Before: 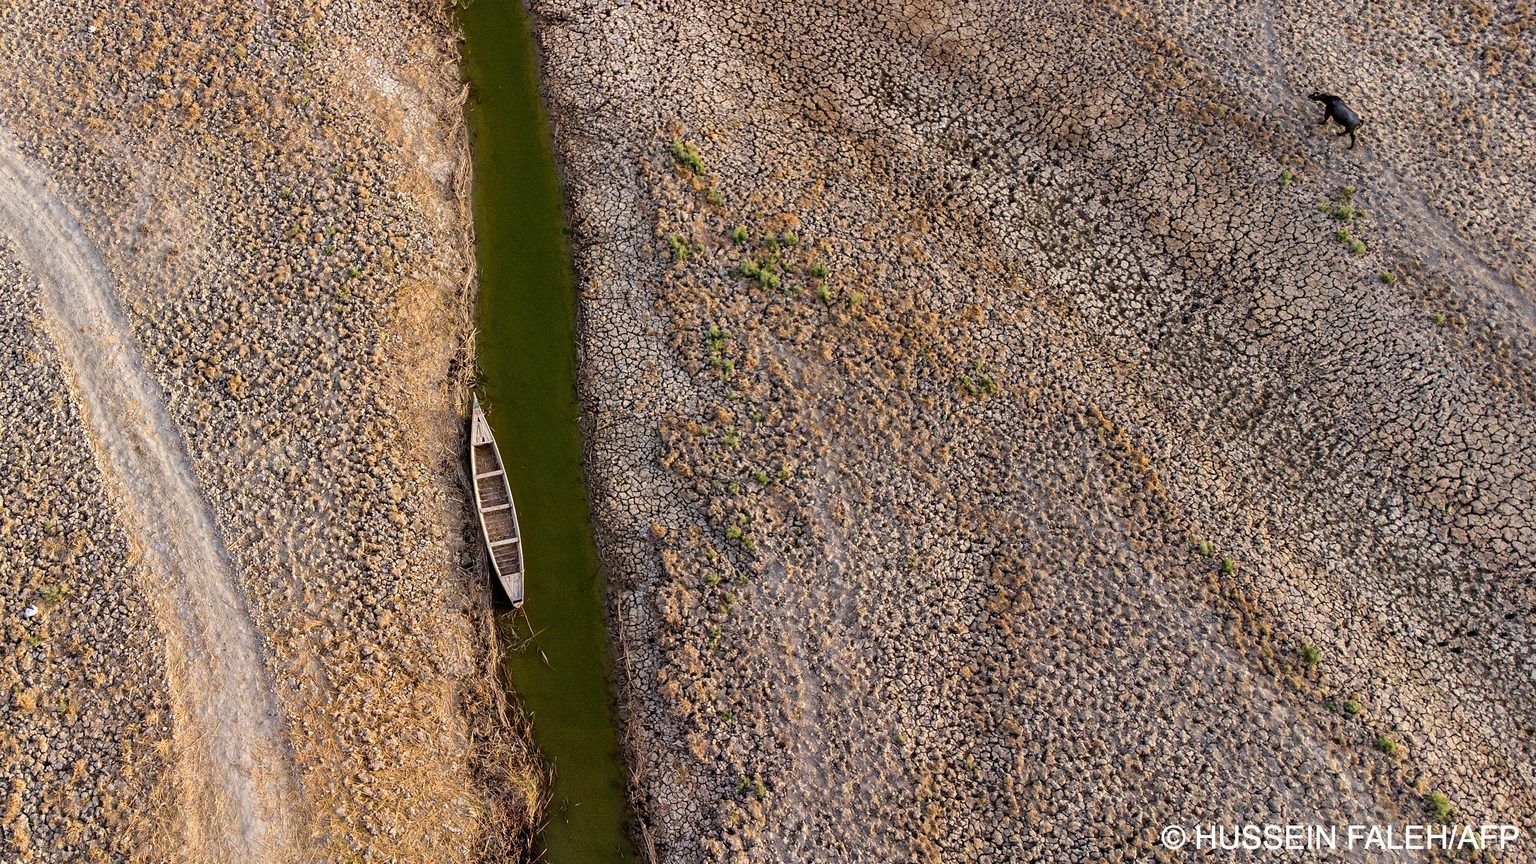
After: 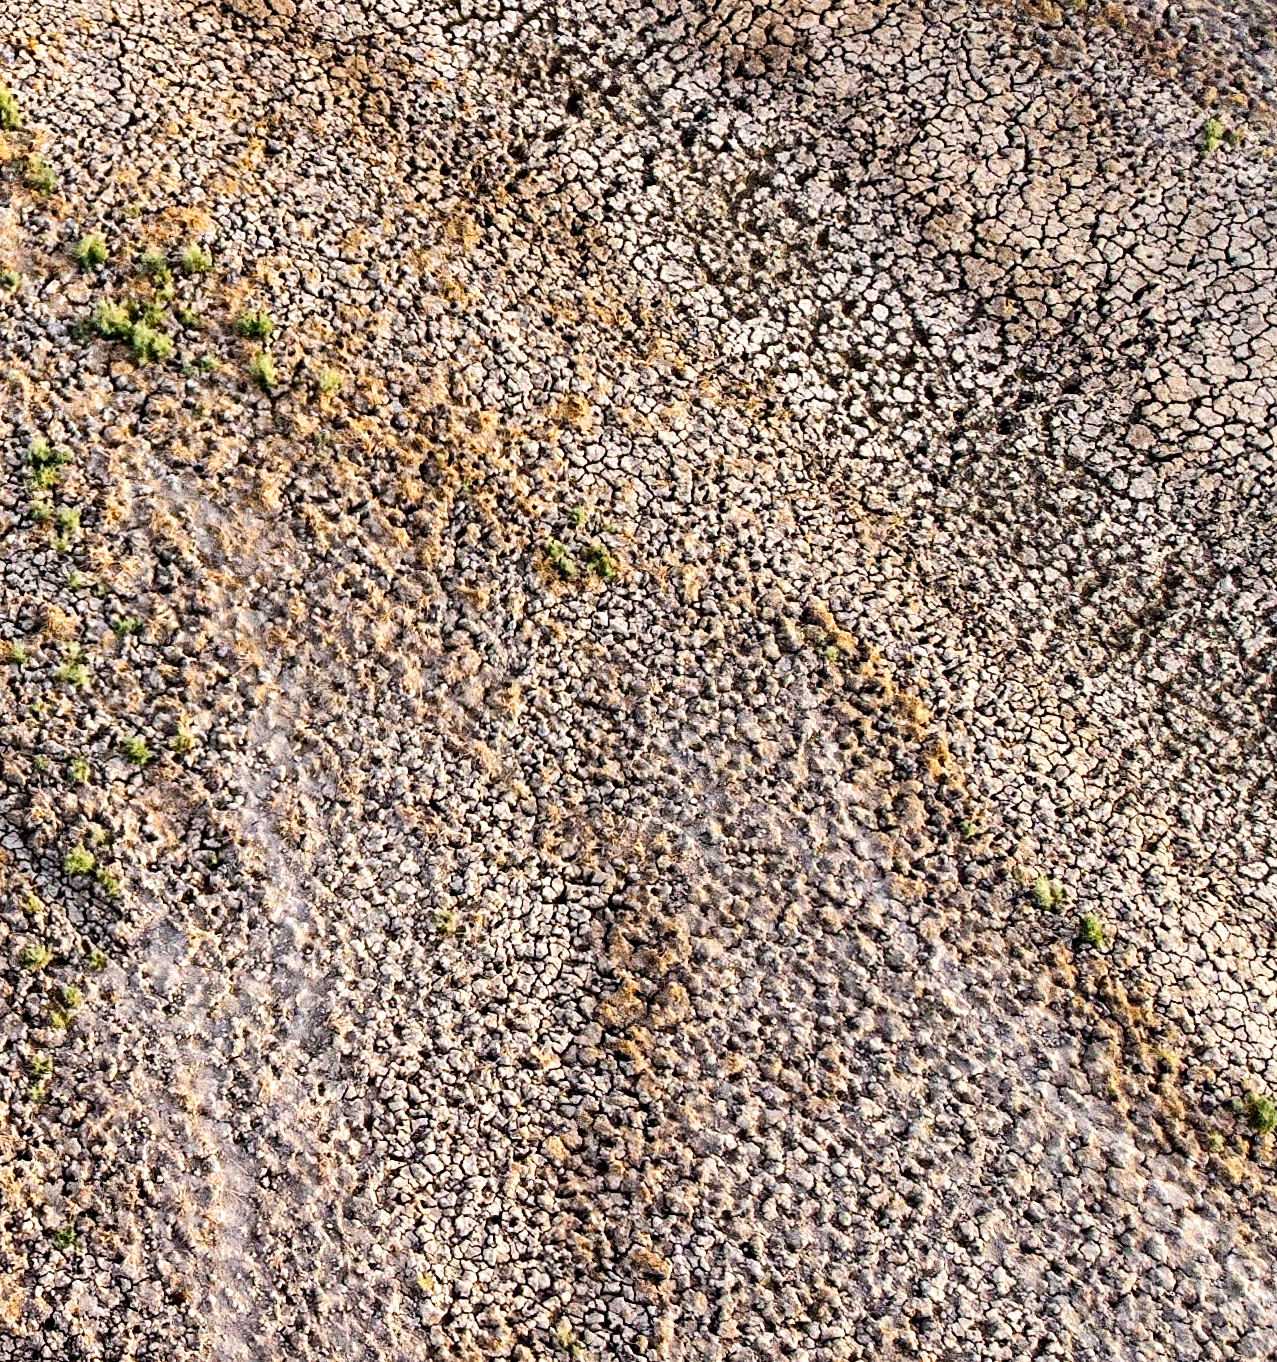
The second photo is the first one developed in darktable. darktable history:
tone curve: curves: ch0 [(0, 0) (0.051, 0.027) (0.096, 0.071) (0.219, 0.248) (0.428, 0.52) (0.596, 0.713) (0.727, 0.823) (0.859, 0.924) (1, 1)]; ch1 [(0, 0) (0.1, 0.038) (0.318, 0.221) (0.413, 0.325) (0.454, 0.41) (0.493, 0.478) (0.503, 0.501) (0.516, 0.515) (0.548, 0.575) (0.561, 0.596) (0.594, 0.647) (0.666, 0.701) (1, 1)]; ch2 [(0, 0) (0.453, 0.44) (0.479, 0.476) (0.504, 0.5) (0.52, 0.526) (0.557, 0.585) (0.583, 0.608) (0.824, 0.815) (1, 1)], preserve colors none
tone equalizer: -8 EV -0.745 EV, -7 EV -0.685 EV, -6 EV -0.605 EV, -5 EV -0.405 EV, -3 EV 0.378 EV, -2 EV 0.6 EV, -1 EV 0.687 EV, +0 EV 0.745 EV, edges refinement/feathering 500, mask exposure compensation -1.57 EV, preserve details no
crop: left 45.289%, top 12.999%, right 14.155%, bottom 10.12%
